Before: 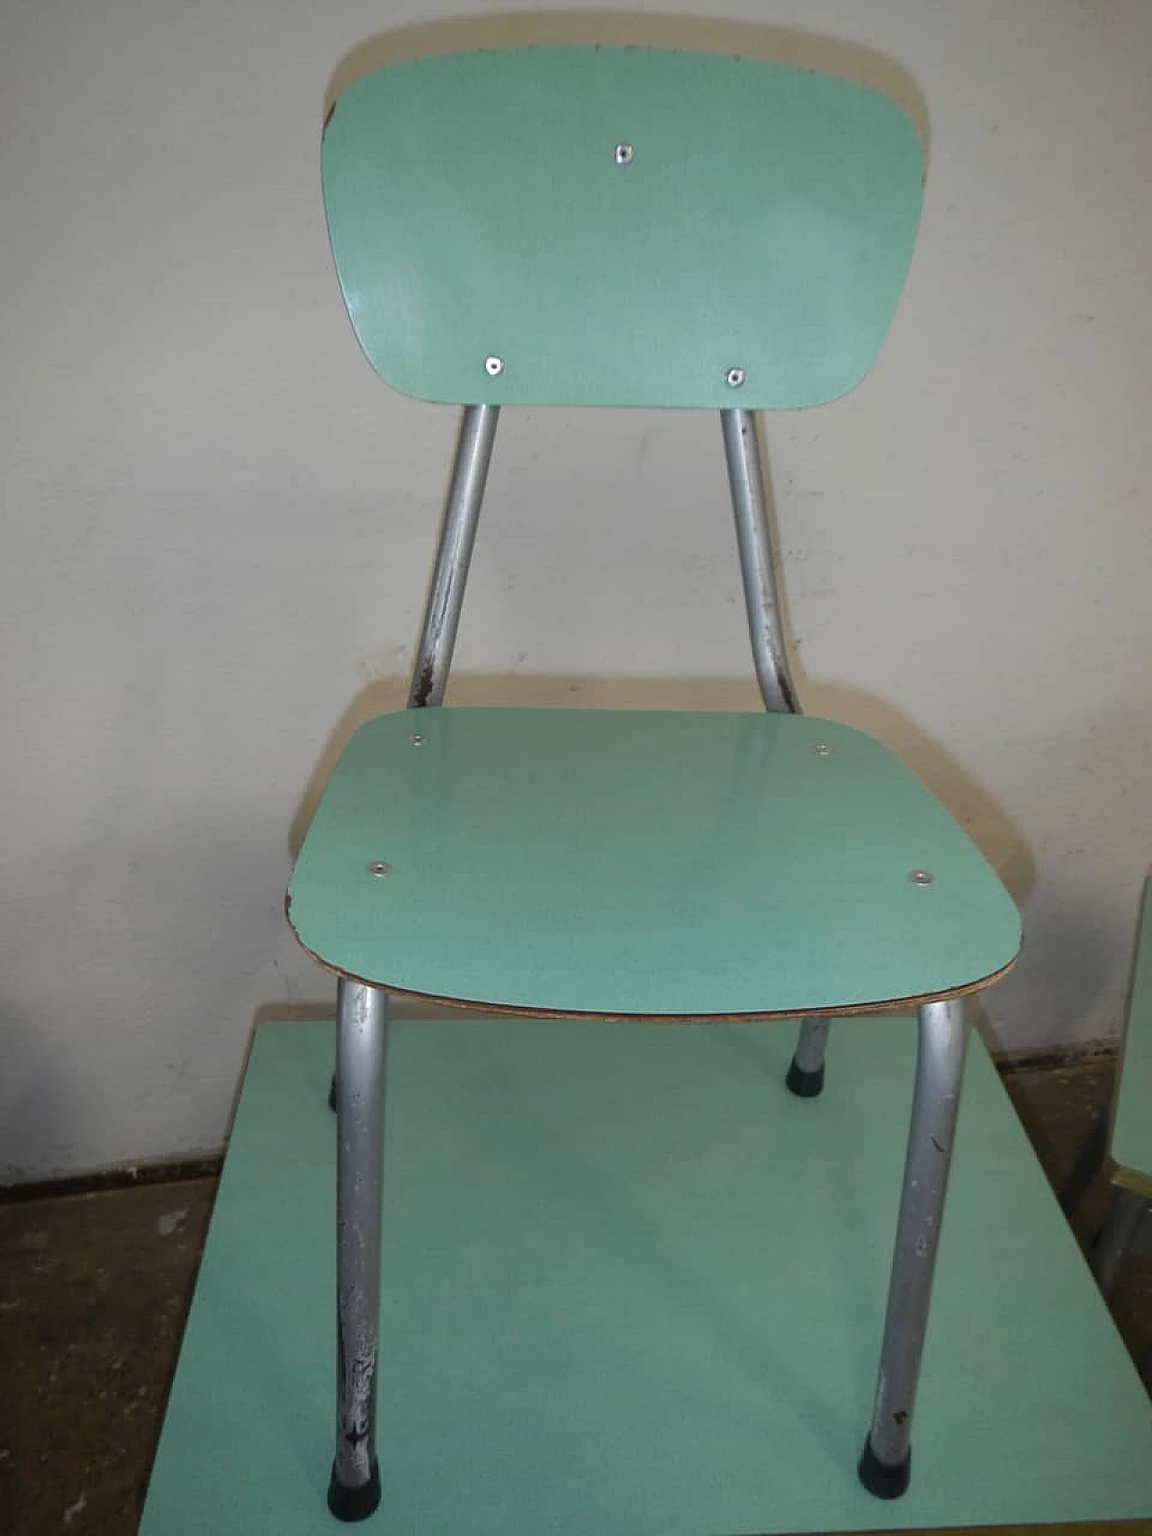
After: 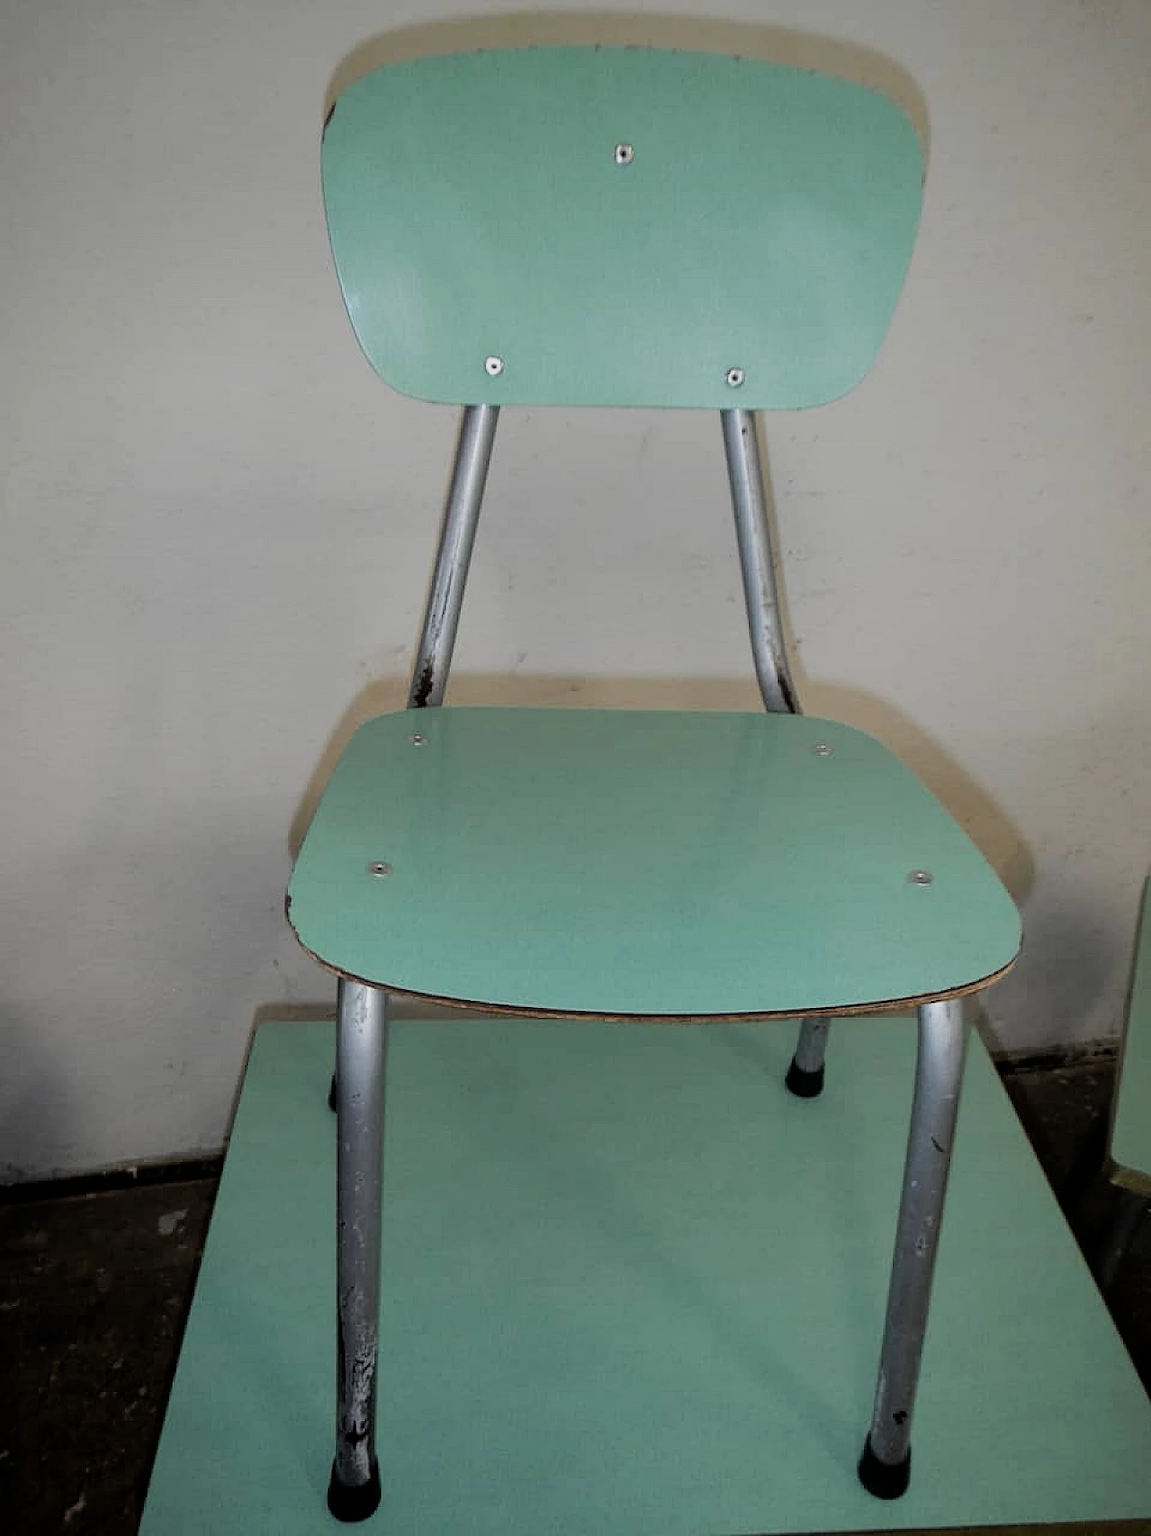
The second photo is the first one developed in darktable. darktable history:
filmic rgb: black relative exposure -5.06 EV, white relative exposure 3.96 EV, threshold 5.95 EV, hardness 2.88, contrast 1.188, highlights saturation mix -28.72%, iterations of high-quality reconstruction 0, enable highlight reconstruction true
